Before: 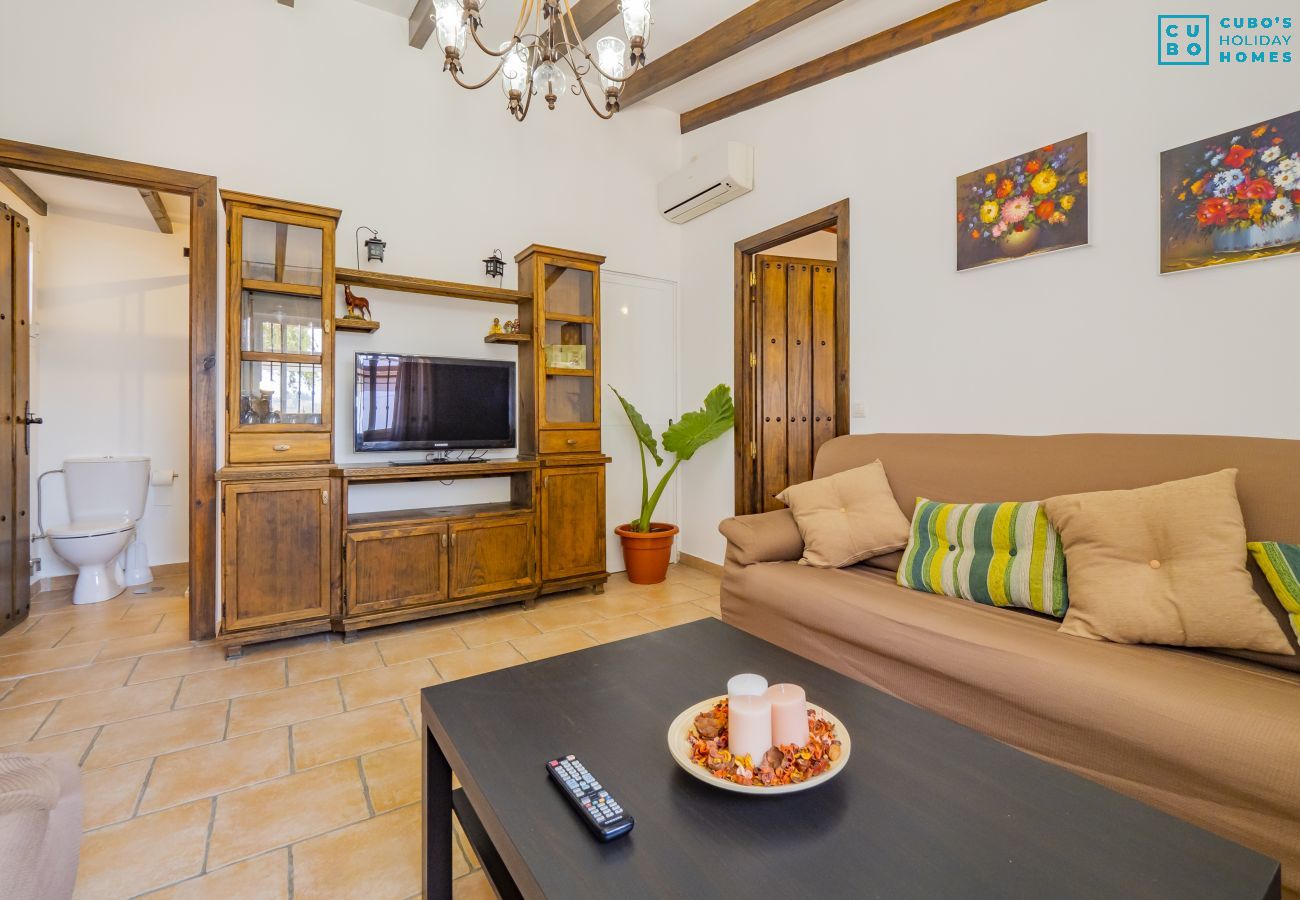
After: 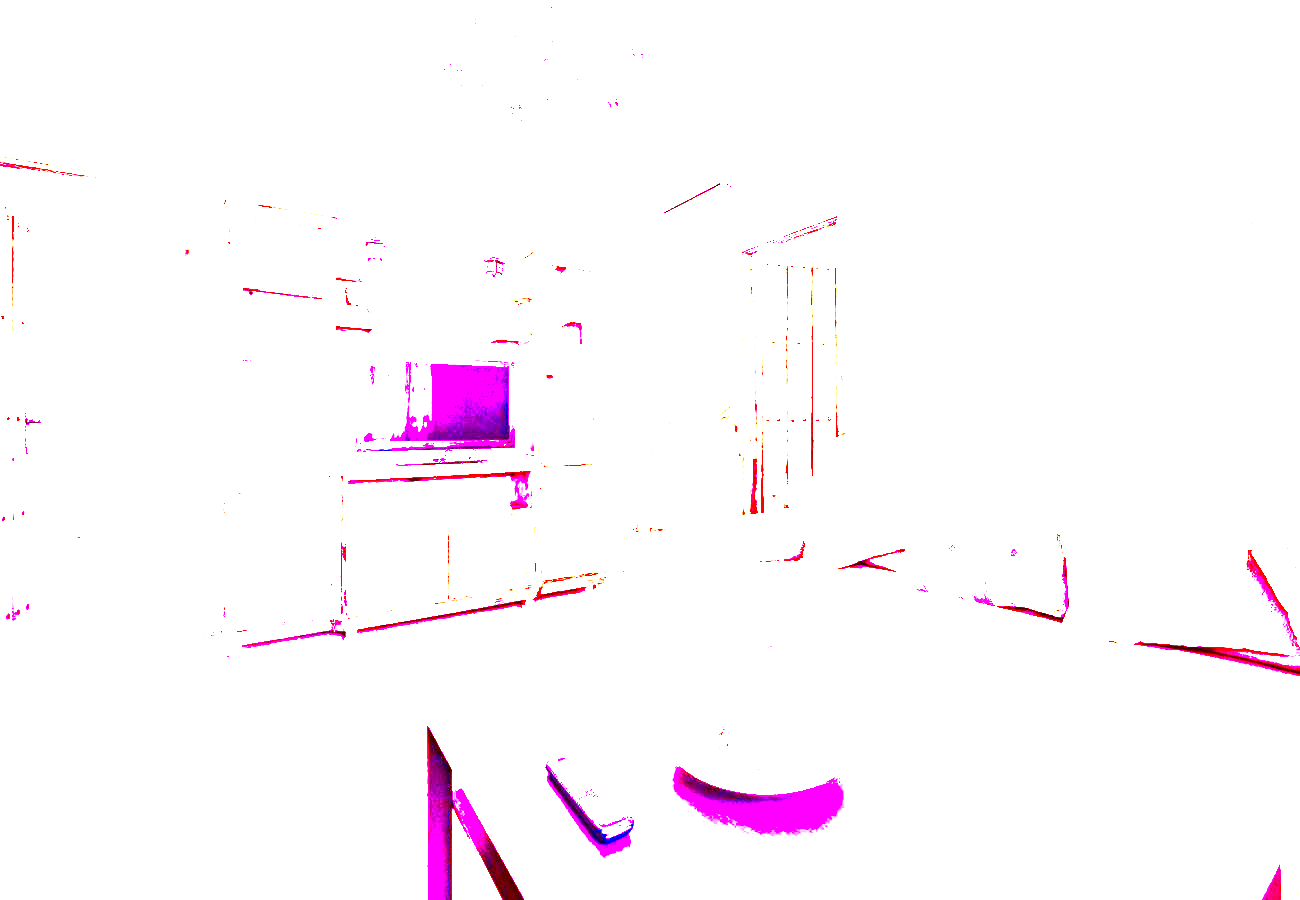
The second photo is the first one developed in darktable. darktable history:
exposure: exposure 0.556 EV, compensate highlight preservation false
white balance: red 8, blue 8
contrast brightness saturation: brightness -1, saturation 1
color correction: highlights a* 5.59, highlights b* 5.24, saturation 0.68
